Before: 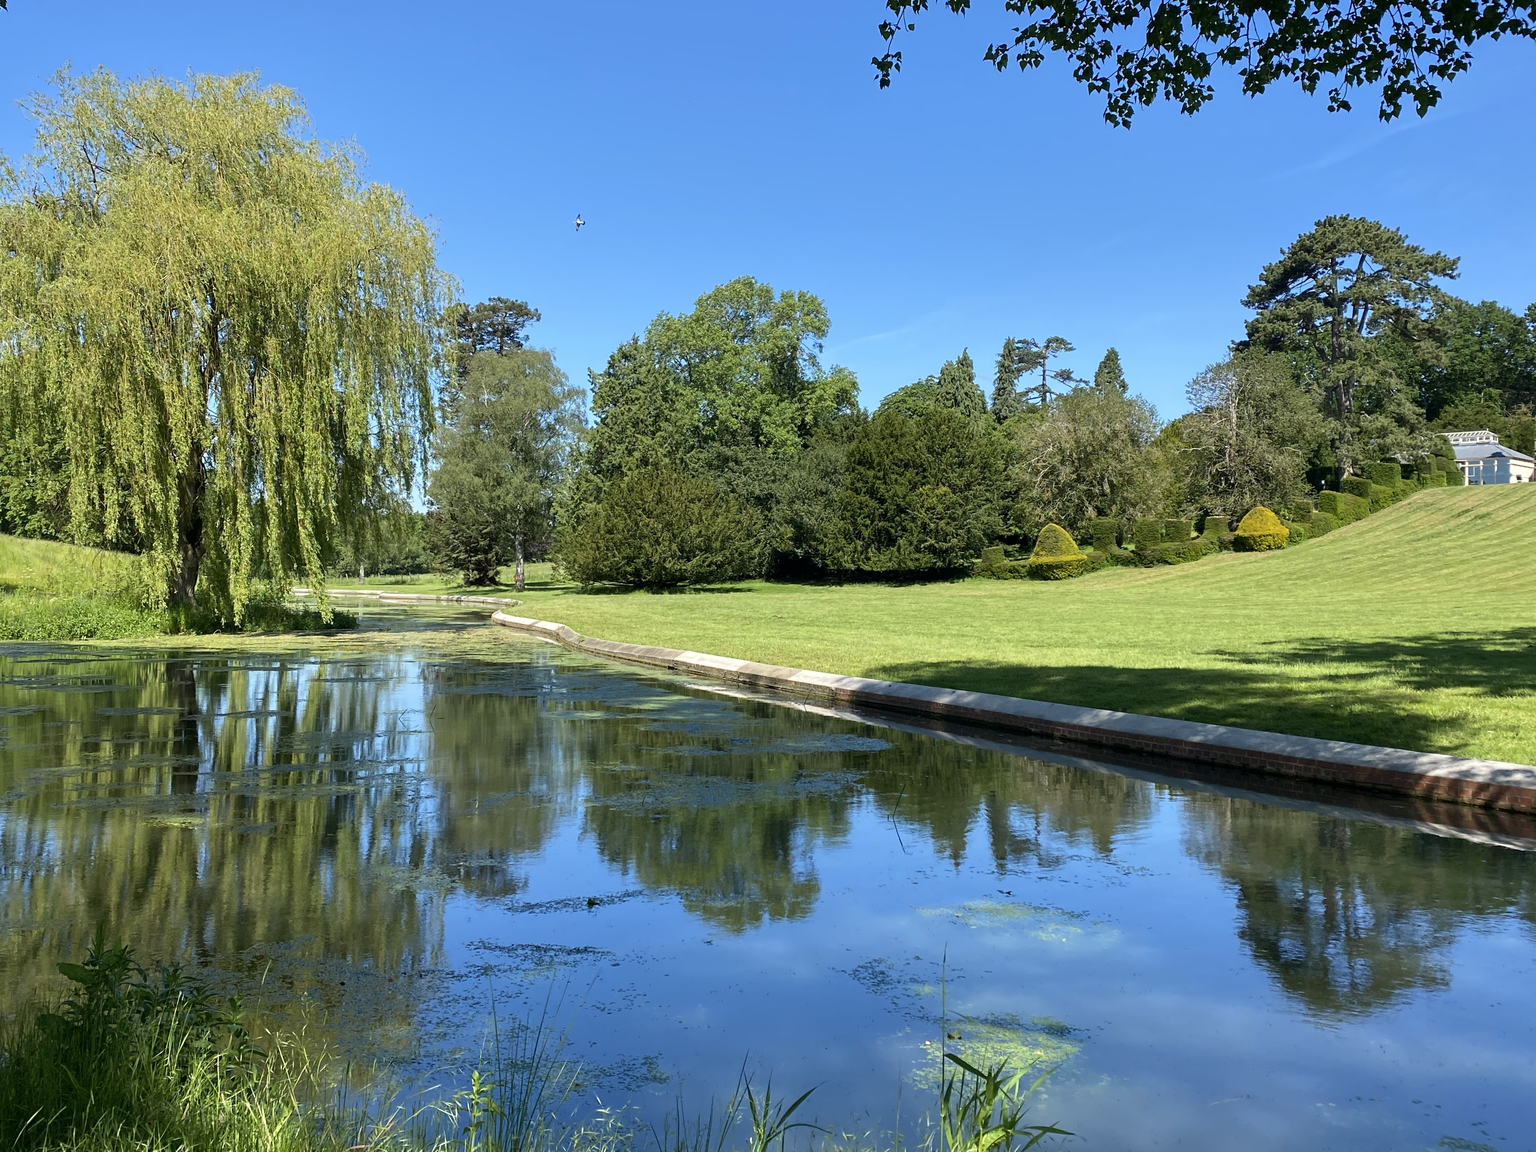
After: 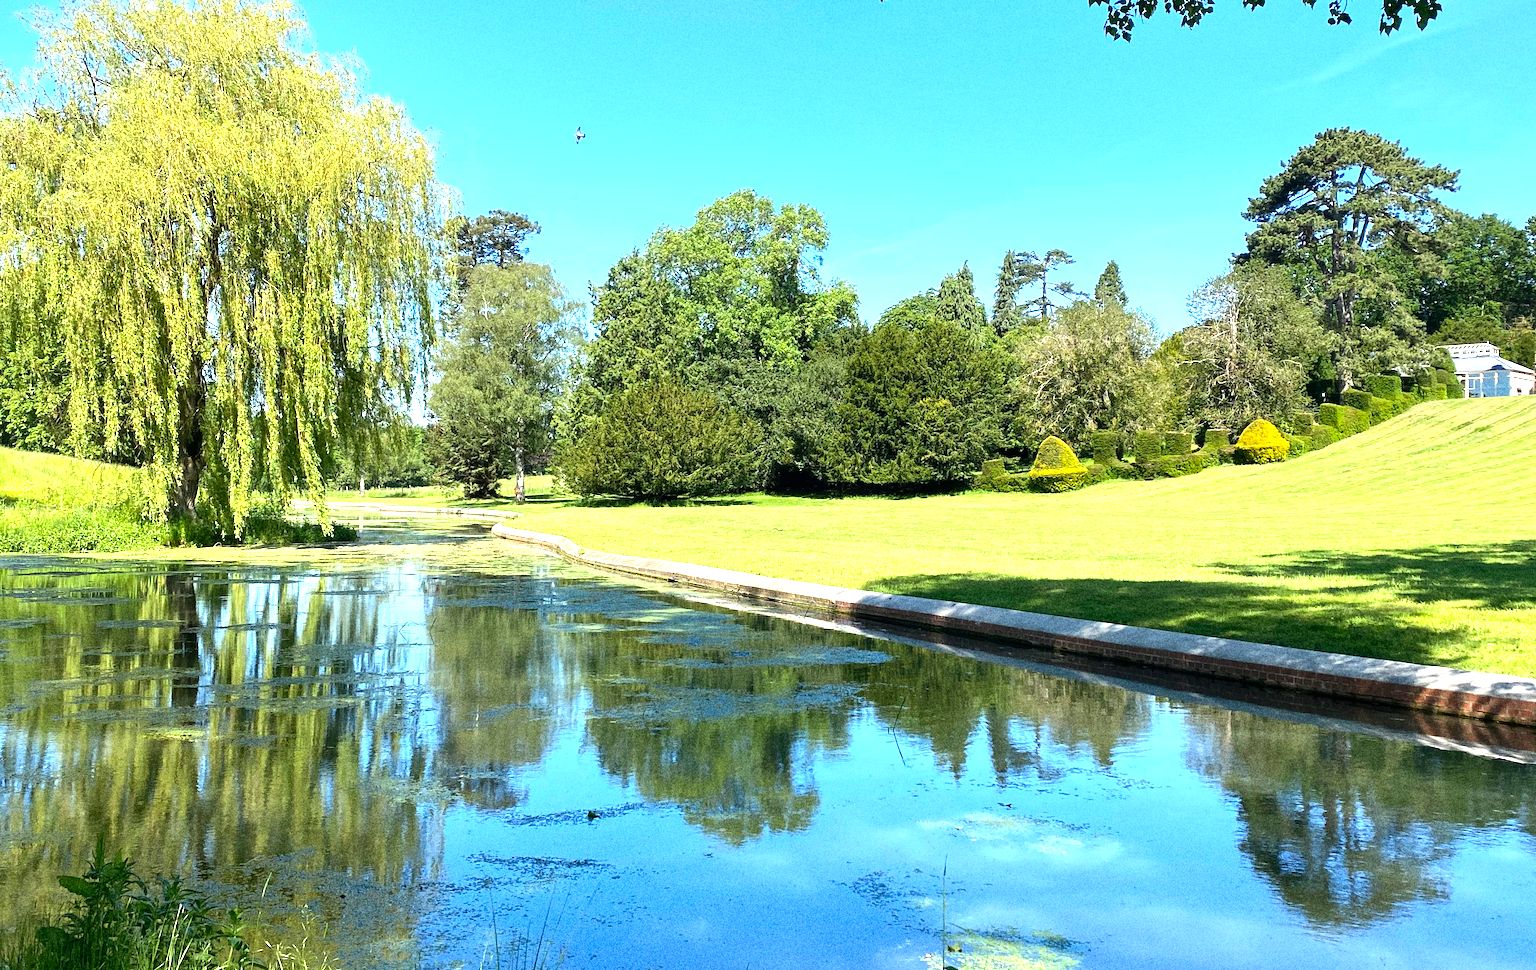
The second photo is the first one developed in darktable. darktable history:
crop: top 7.625%, bottom 8.027%
levels: levels [0, 0.352, 0.703]
grain: coarseness 10.62 ISO, strength 55.56%
